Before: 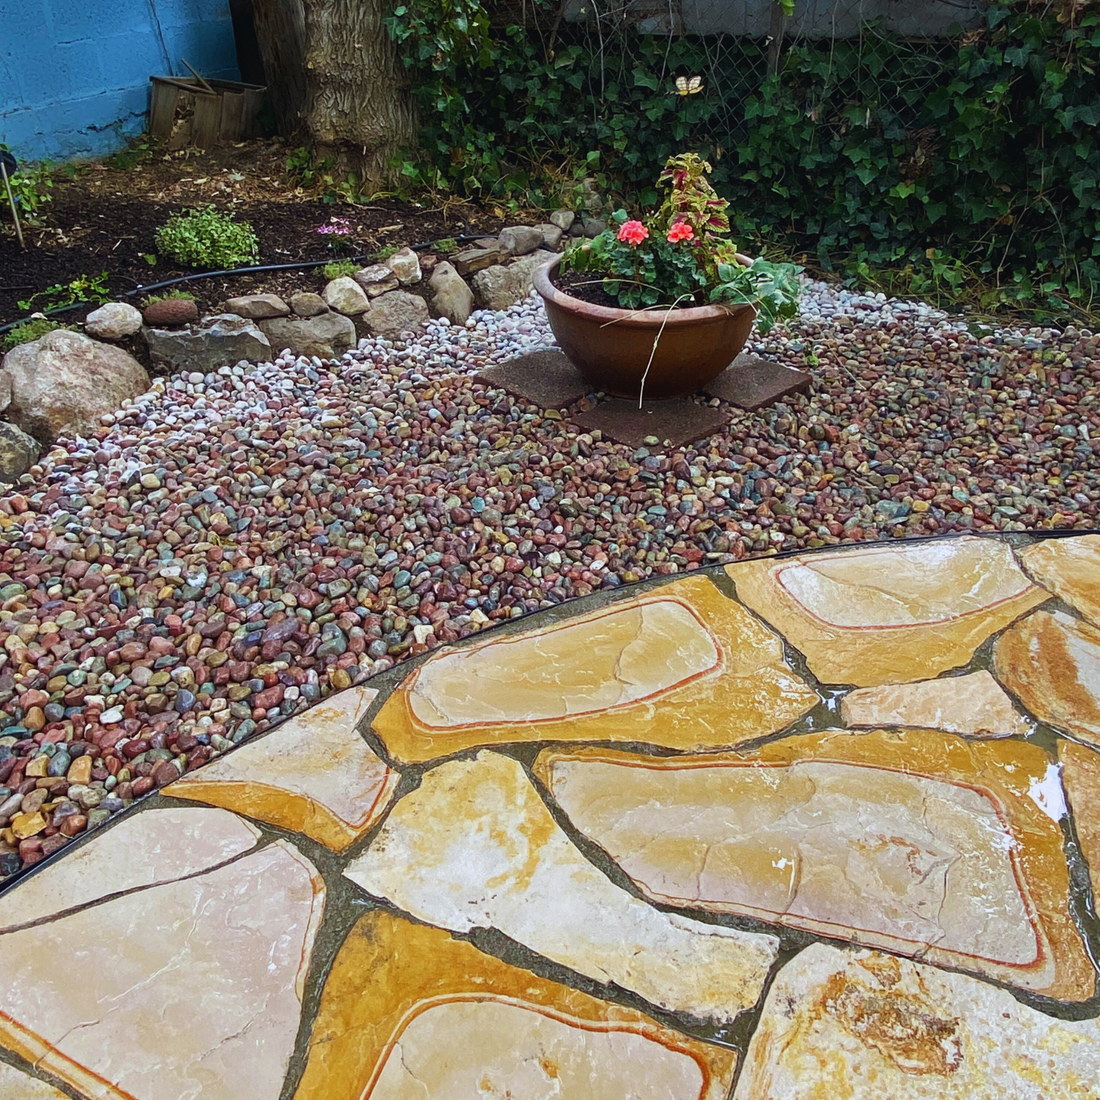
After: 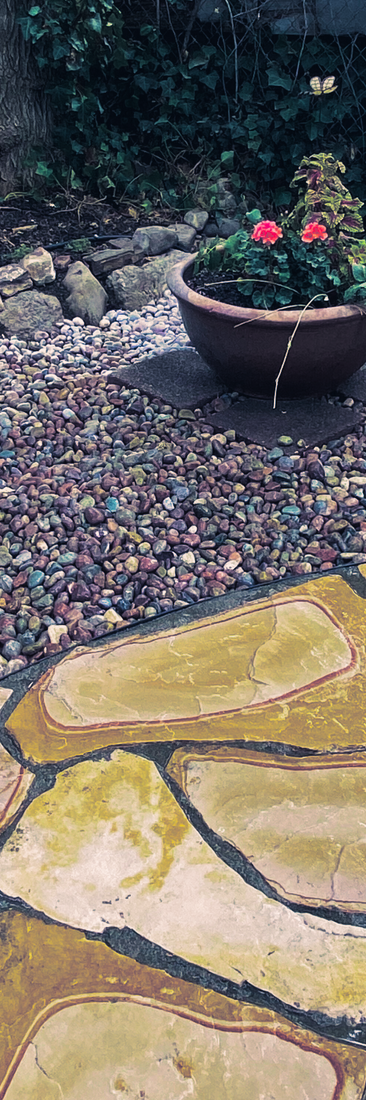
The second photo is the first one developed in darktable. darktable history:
split-toning: shadows › hue 226.8°, shadows › saturation 0.56, highlights › hue 28.8°, balance -40, compress 0%
color balance rgb: linear chroma grading › global chroma 15%, perceptual saturation grading › global saturation 30%
crop: left 33.36%, right 33.36%
